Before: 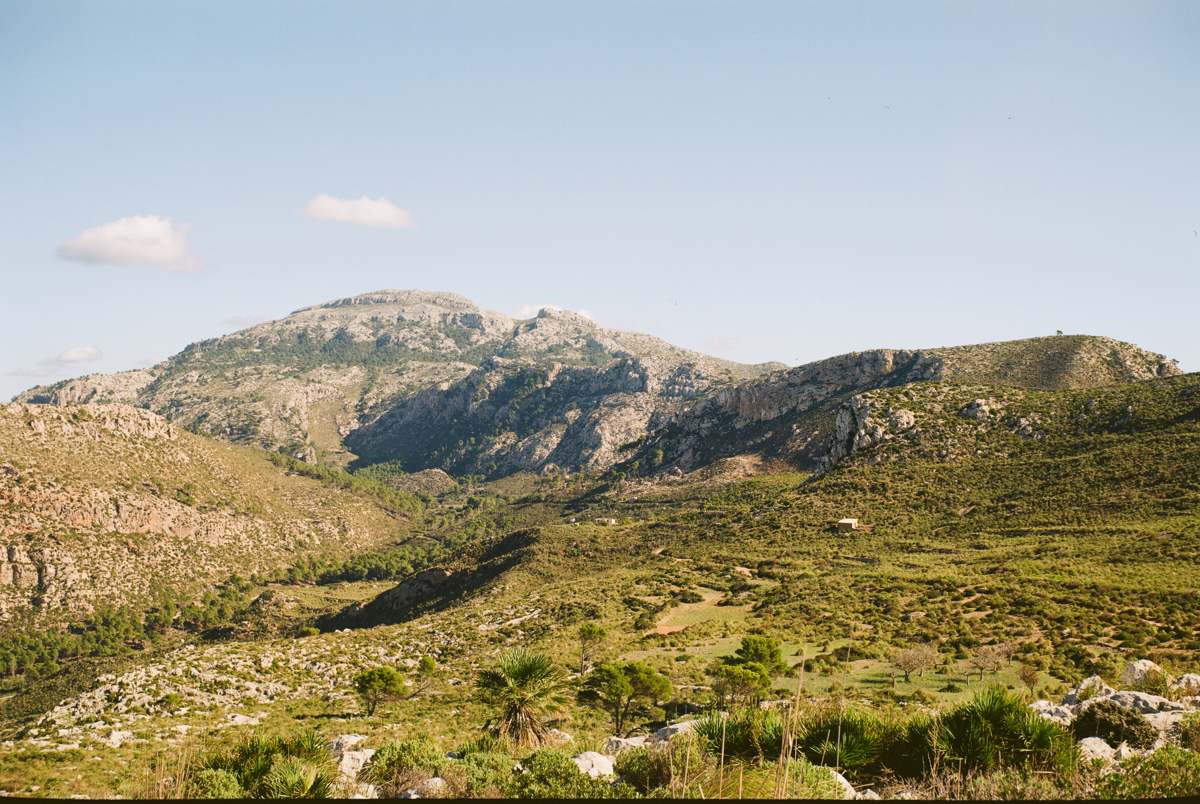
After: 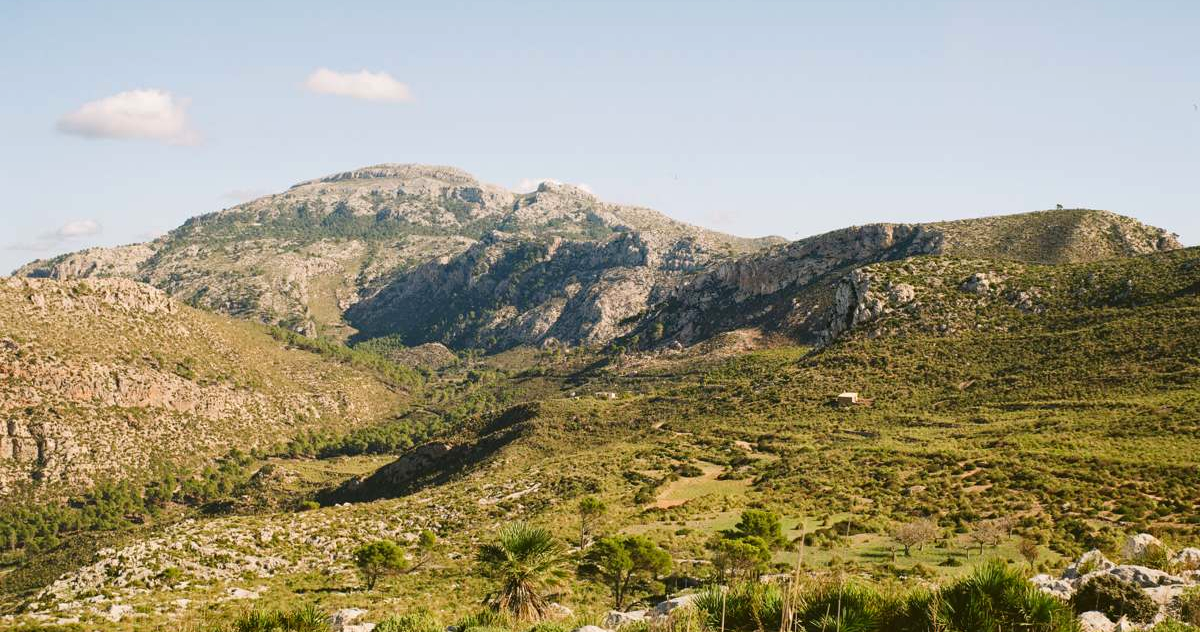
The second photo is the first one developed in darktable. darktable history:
haze removal: compatibility mode true, adaptive false
crop and rotate: top 15.87%, bottom 5.46%
